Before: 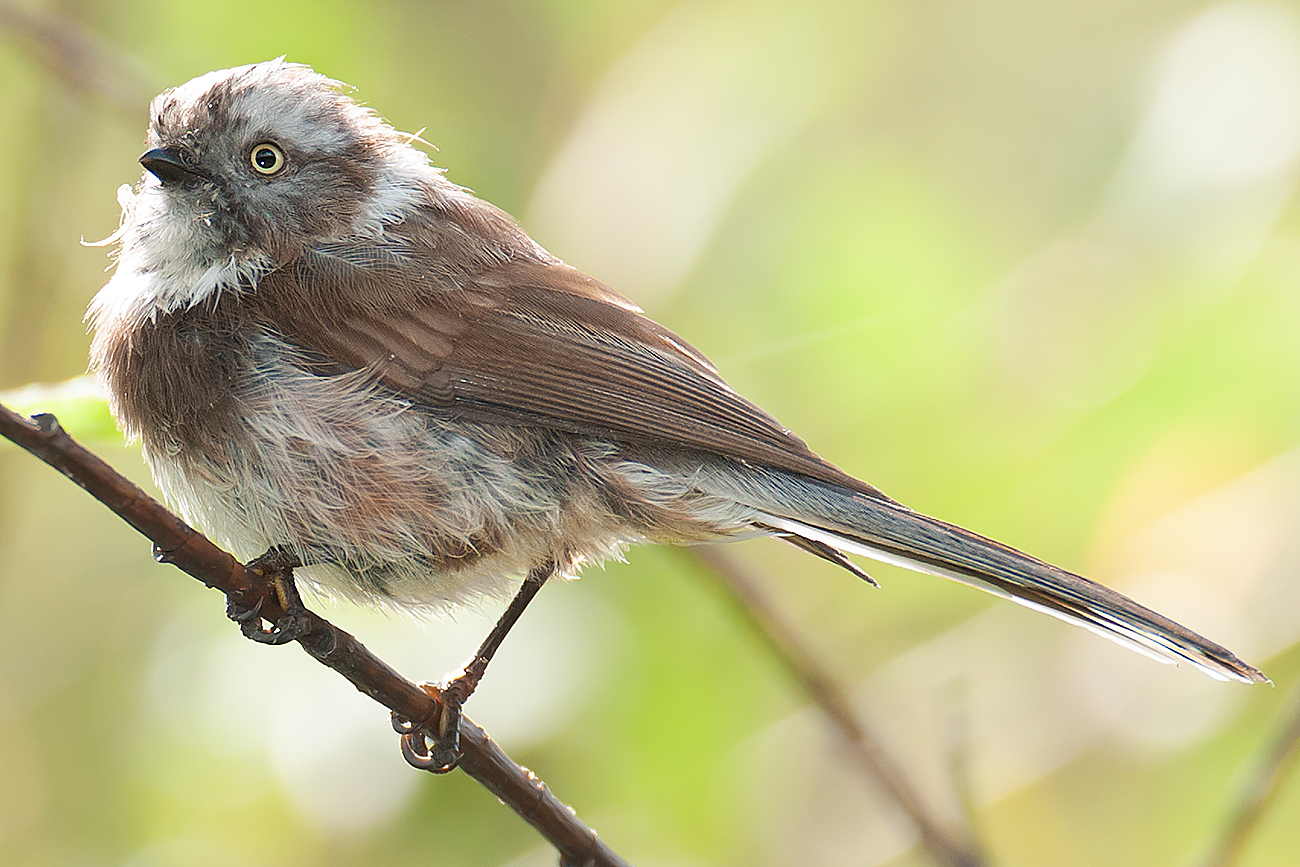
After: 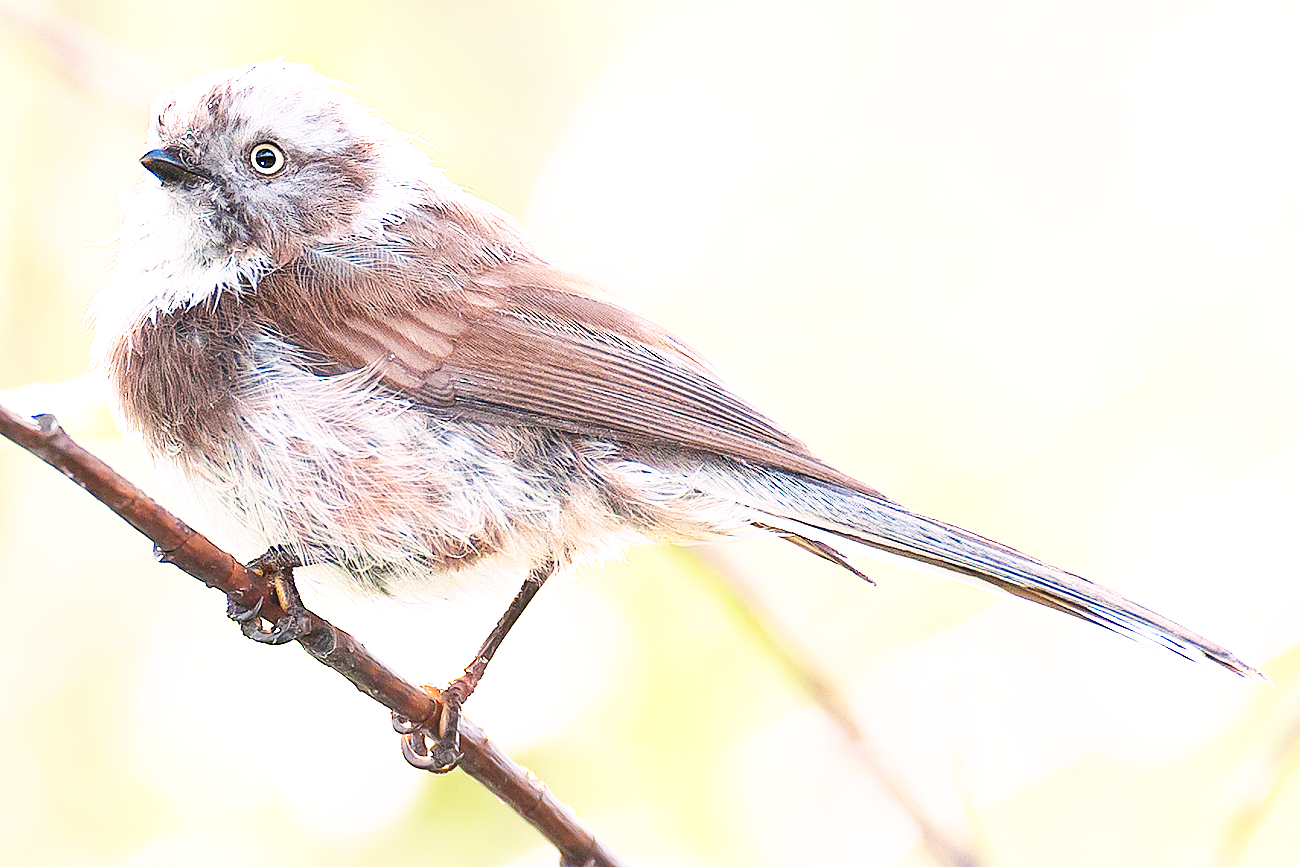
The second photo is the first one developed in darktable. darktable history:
color calibration: illuminant as shot in camera, x 0.363, y 0.384, temperature 4530.97 K
color balance rgb: shadows lift › luminance 0.97%, shadows lift › chroma 0.255%, shadows lift › hue 22.4°, highlights gain › chroma 2.37%, highlights gain › hue 39.06°, perceptual saturation grading › global saturation -0.99%, global vibrance -1.142%, saturation formula JzAzBz (2021)
exposure: black level correction 0, exposure 0.597 EV, compensate highlight preservation false
base curve: curves: ch0 [(0, 0) (0.007, 0.004) (0.027, 0.03) (0.046, 0.07) (0.207, 0.54) (0.442, 0.872) (0.673, 0.972) (1, 1)], preserve colors none
